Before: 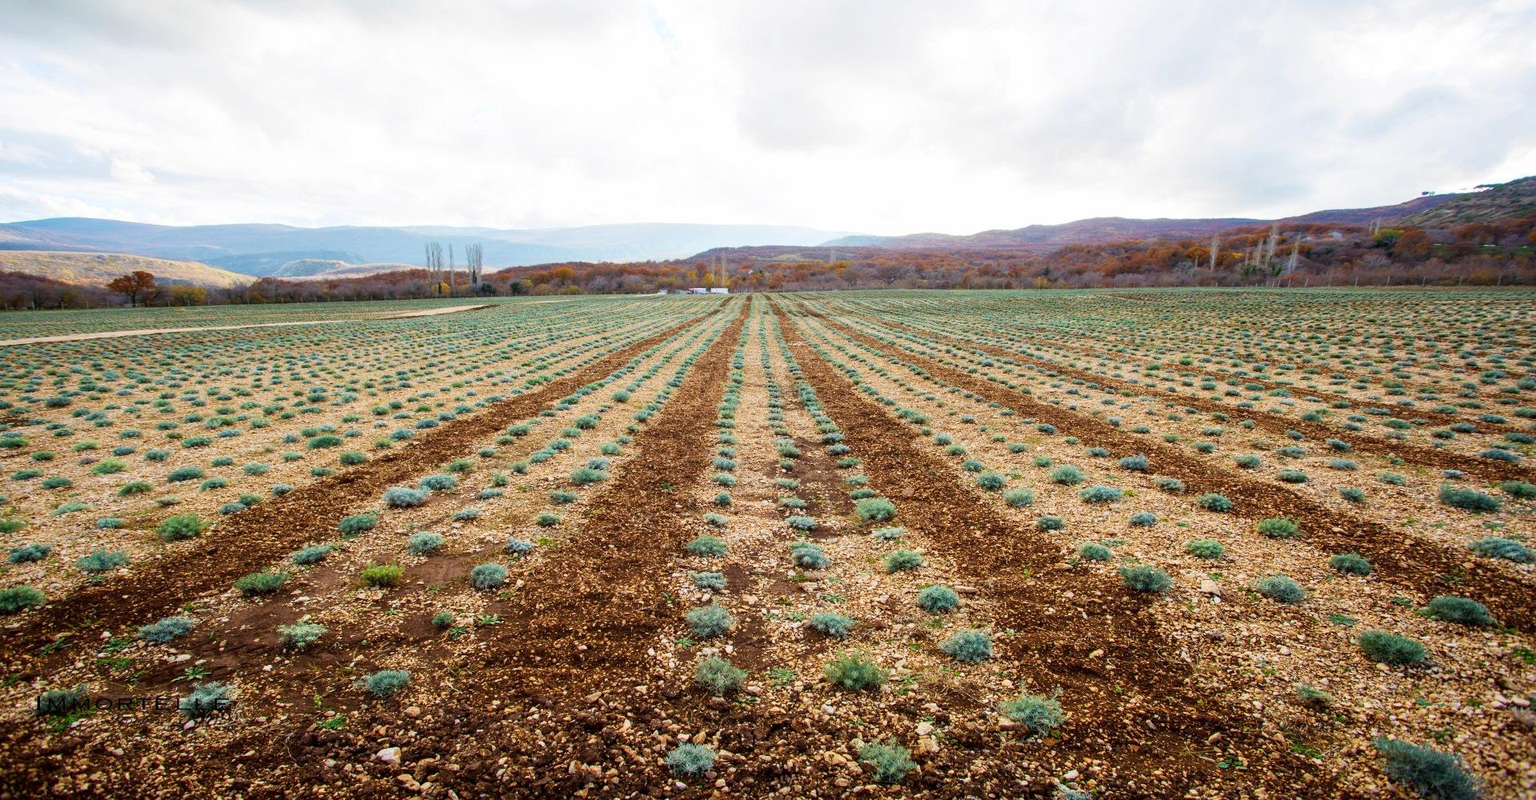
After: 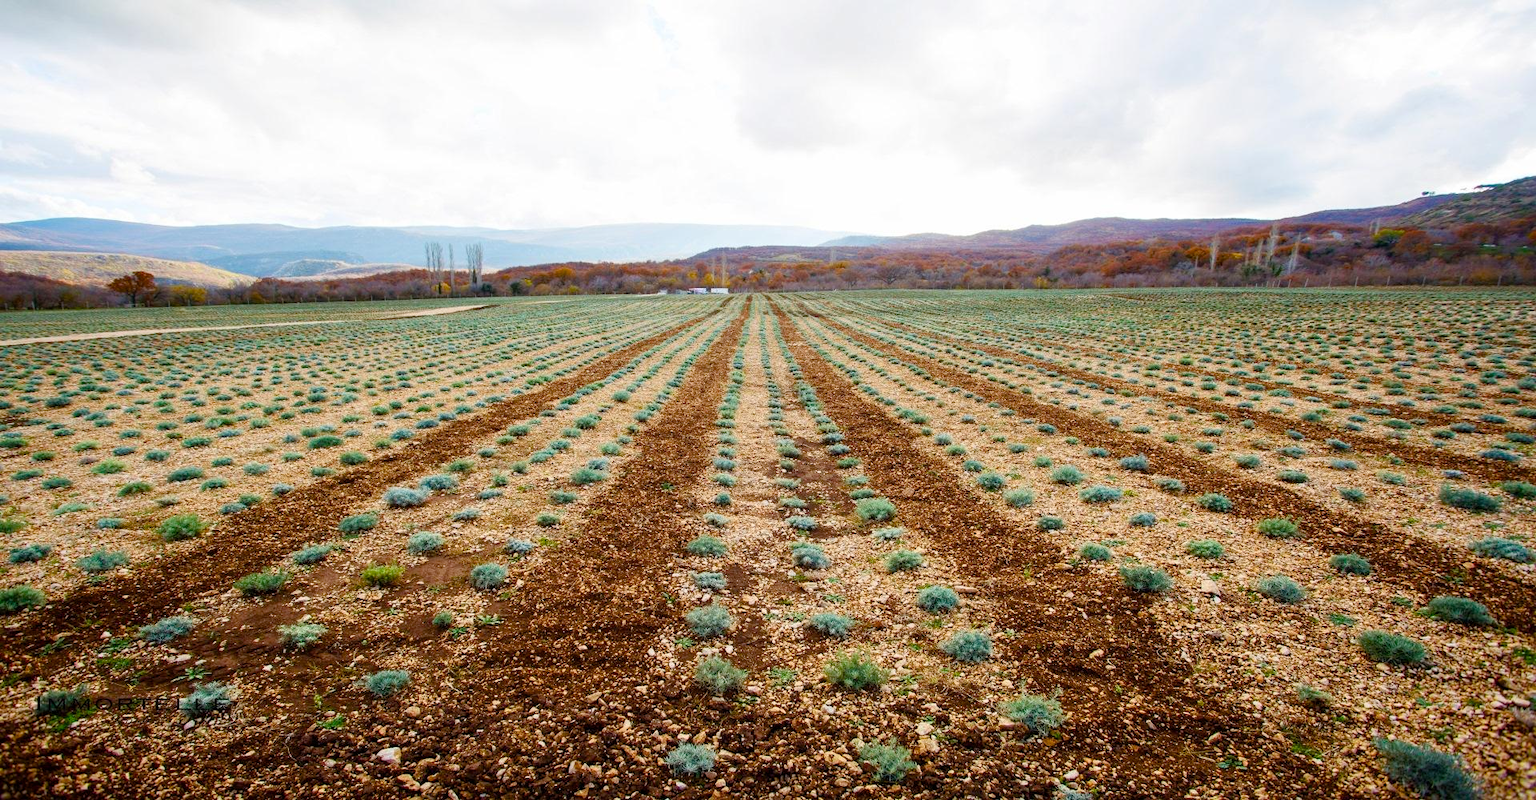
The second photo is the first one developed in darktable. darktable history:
color balance rgb: perceptual saturation grading › global saturation 20%, perceptual saturation grading › highlights -25%, perceptual saturation grading › shadows 25%
